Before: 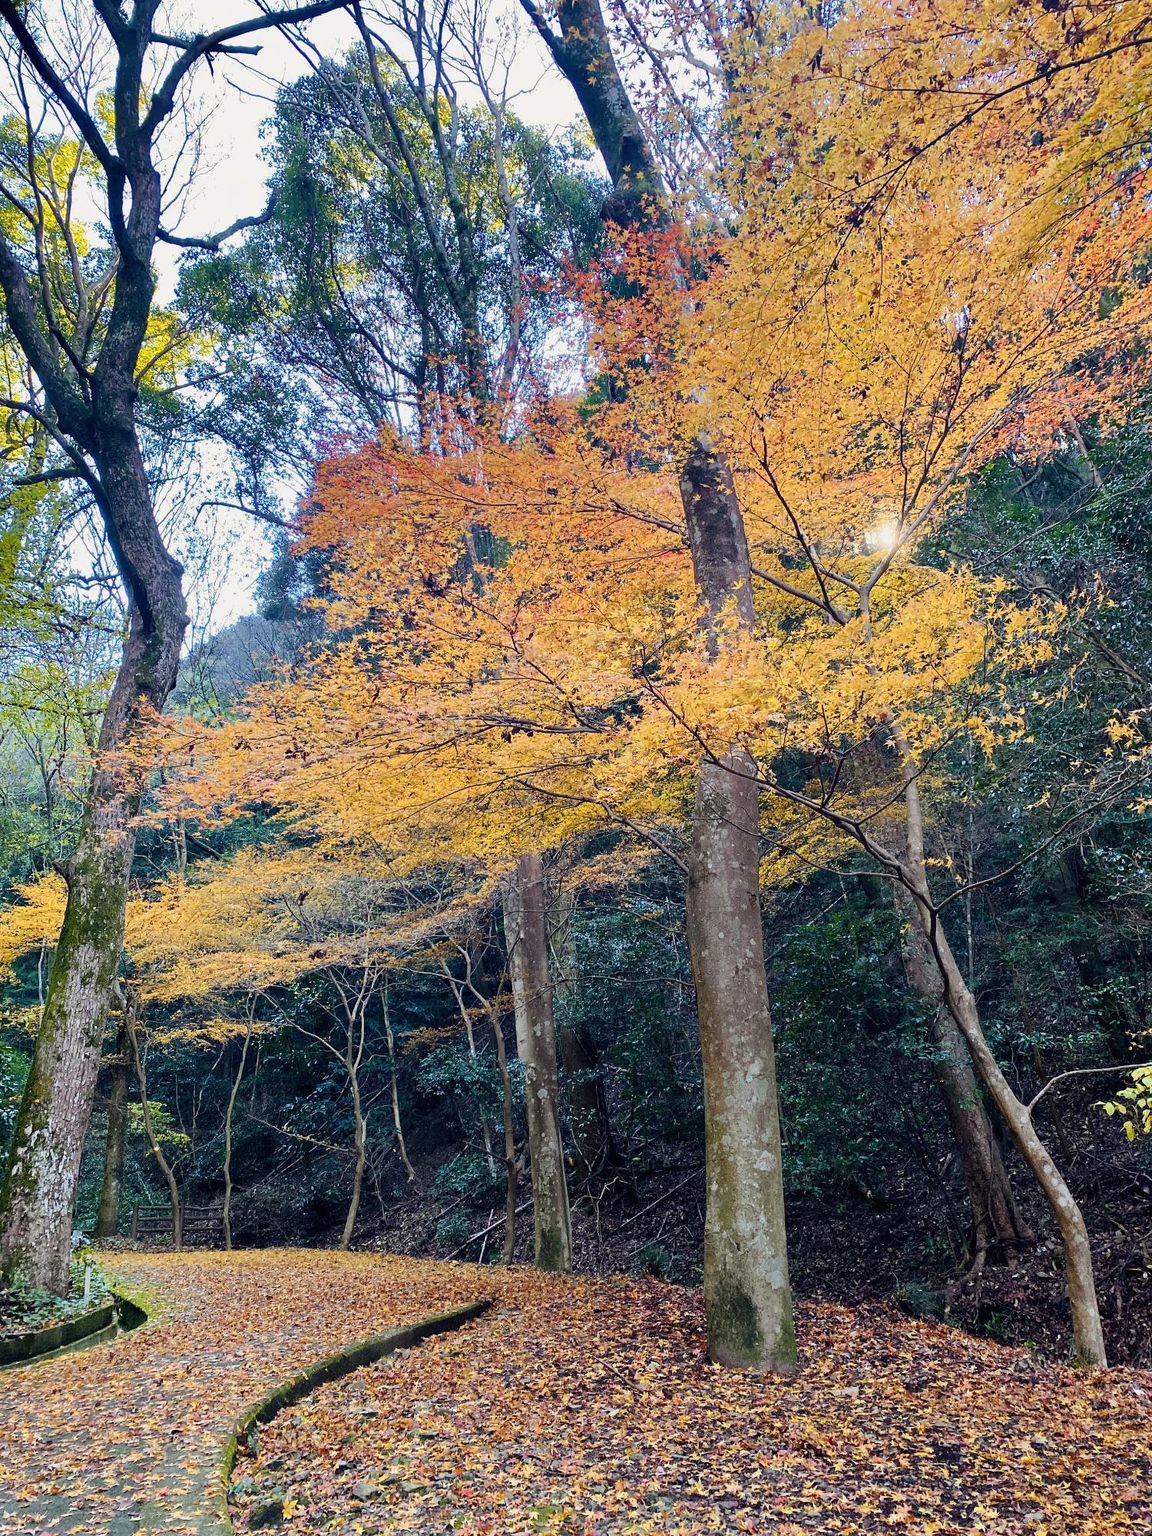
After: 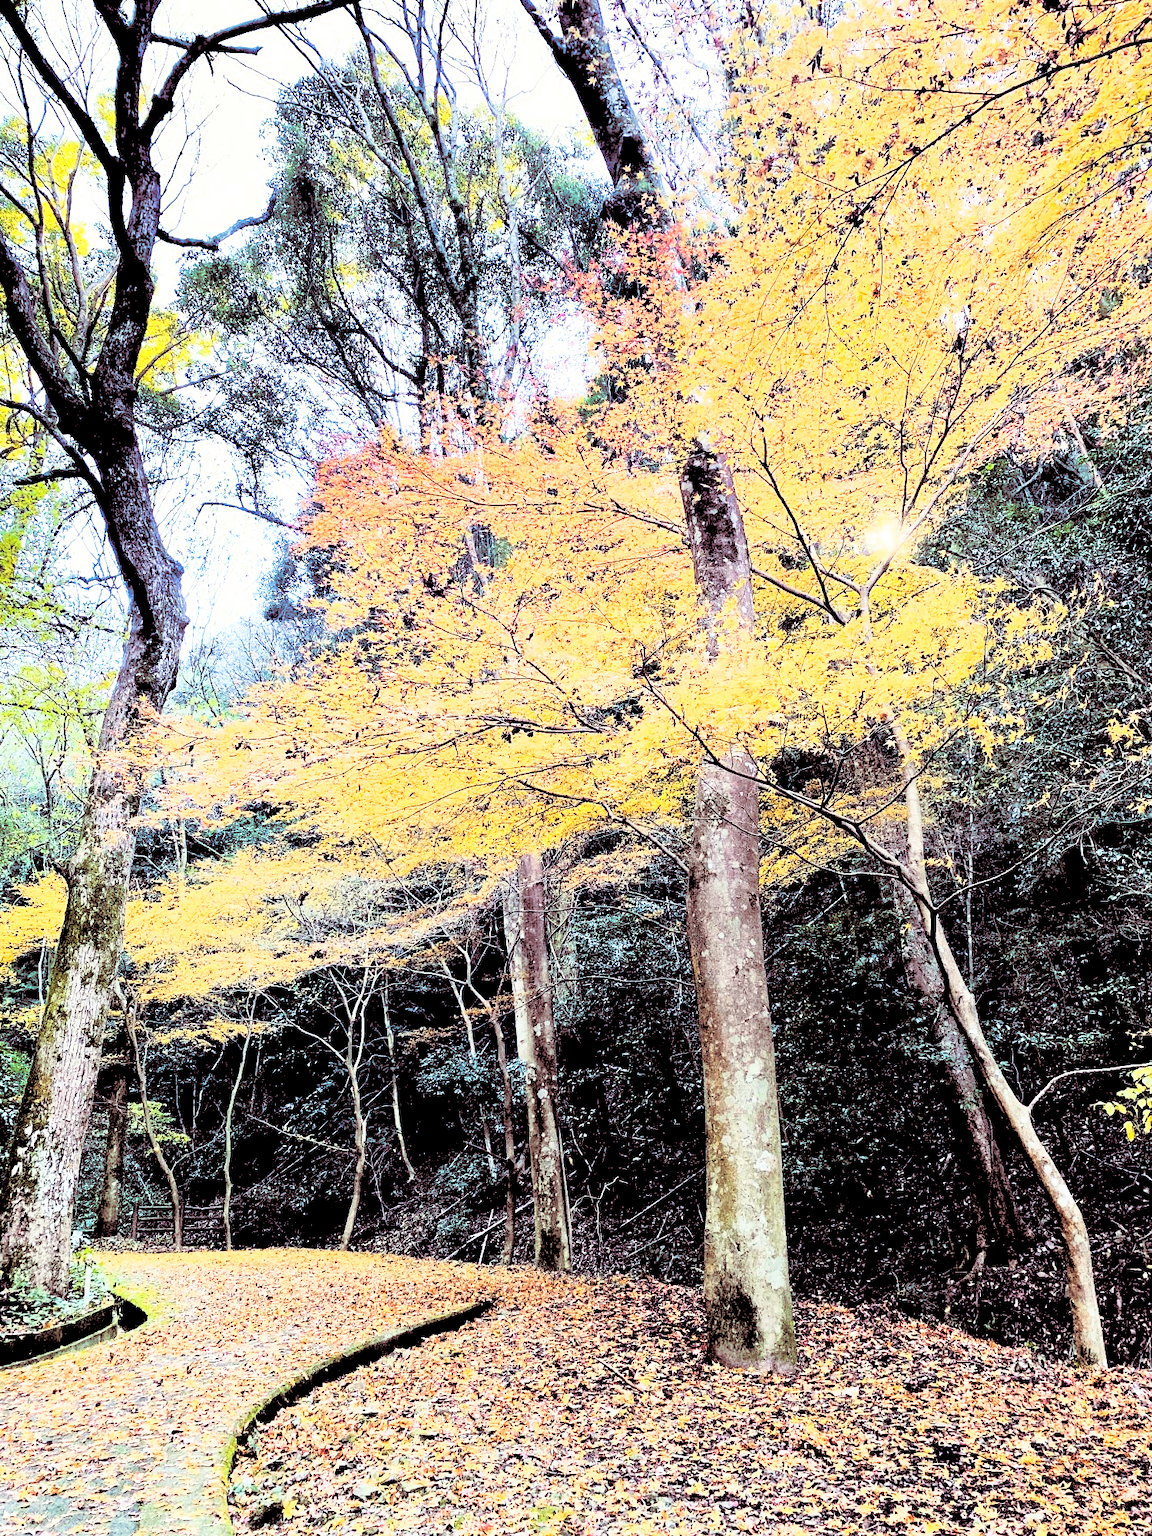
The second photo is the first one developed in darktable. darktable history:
tone equalizer: on, module defaults
rgb curve: curves: ch0 [(0, 0) (0.21, 0.15) (0.24, 0.21) (0.5, 0.75) (0.75, 0.96) (0.89, 0.99) (1, 1)]; ch1 [(0, 0.02) (0.21, 0.13) (0.25, 0.2) (0.5, 0.67) (0.75, 0.9) (0.89, 0.97) (1, 1)]; ch2 [(0, 0.02) (0.21, 0.13) (0.25, 0.2) (0.5, 0.67) (0.75, 0.9) (0.89, 0.97) (1, 1)], compensate middle gray true
split-toning: on, module defaults
rgb levels: levels [[0.027, 0.429, 0.996], [0, 0.5, 1], [0, 0.5, 1]]
